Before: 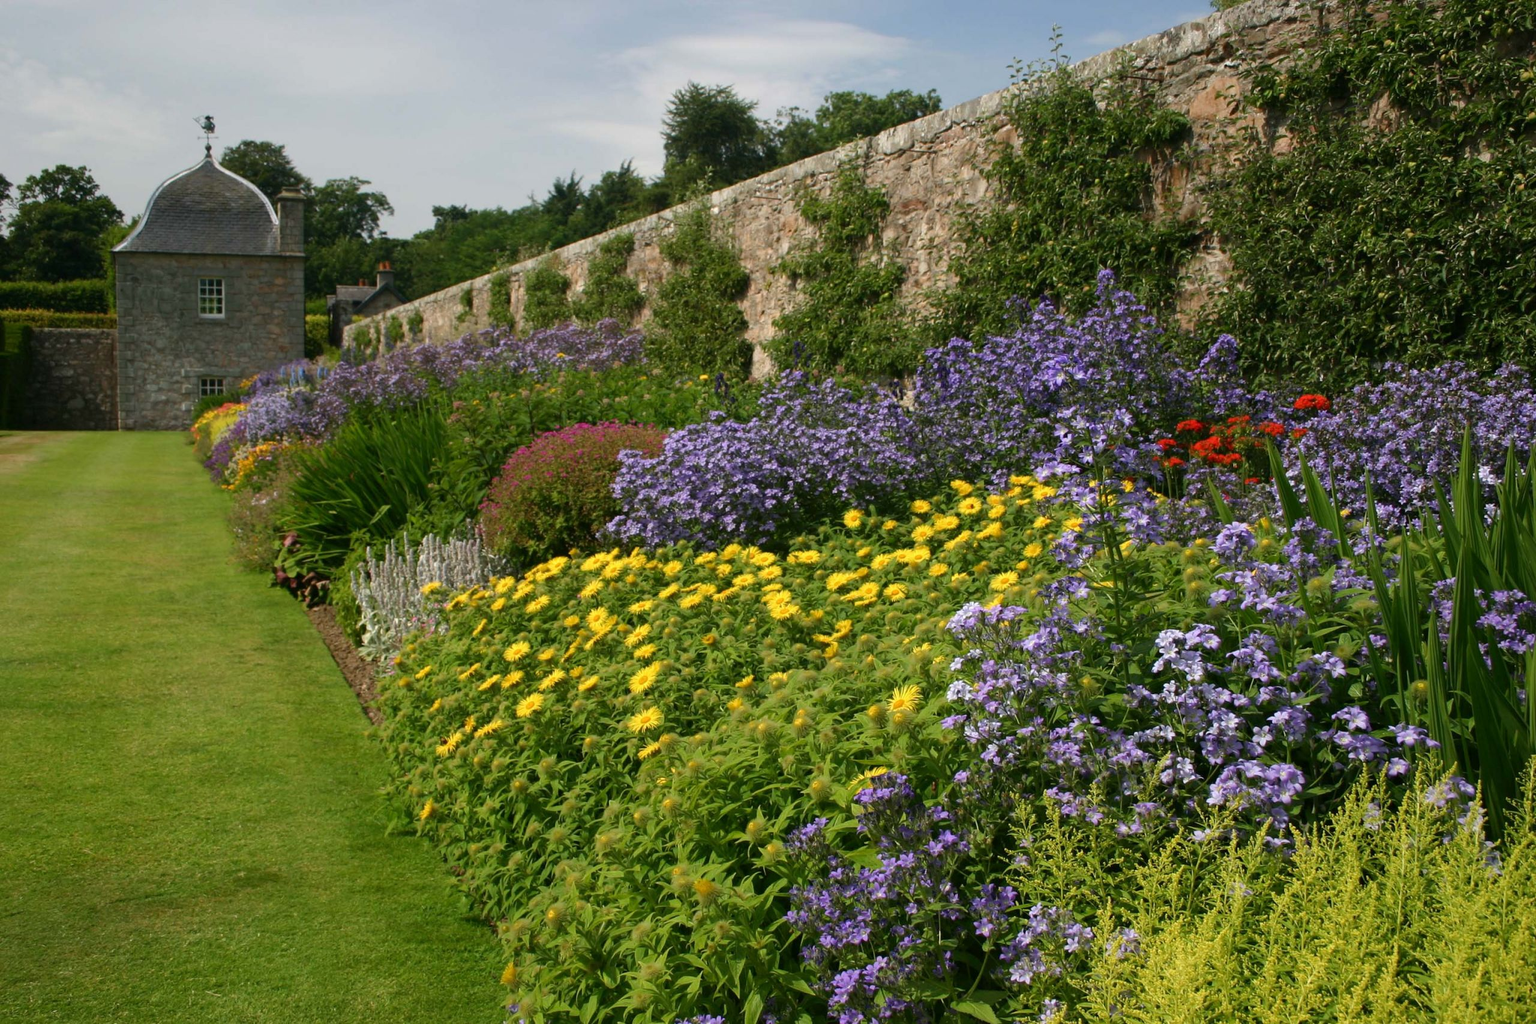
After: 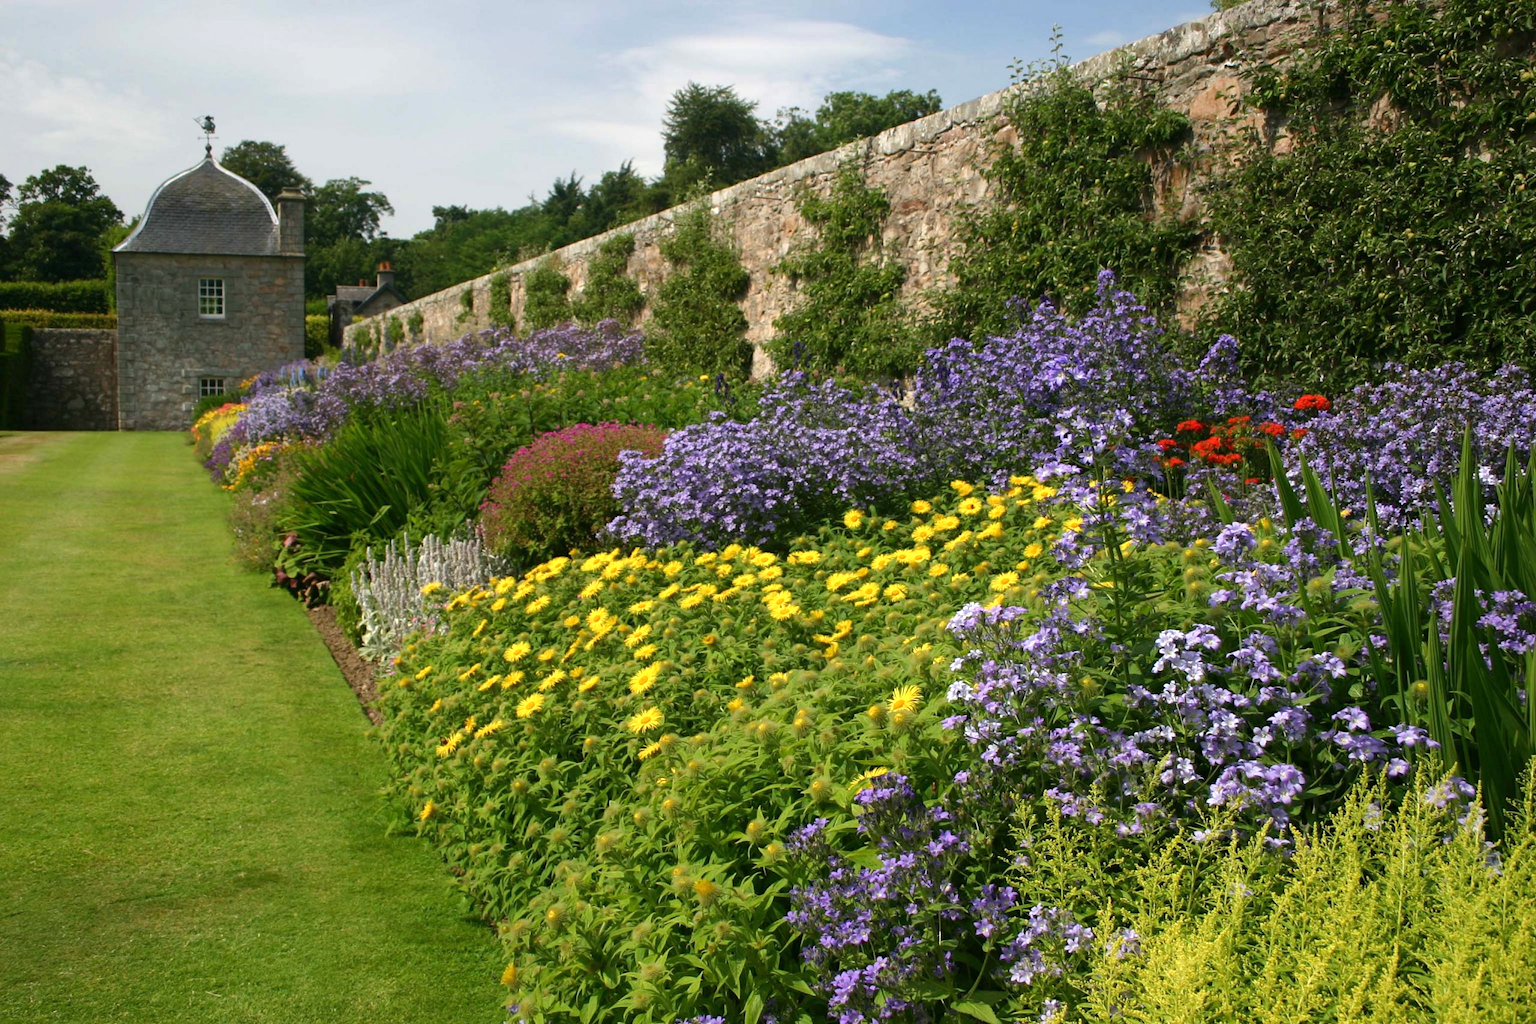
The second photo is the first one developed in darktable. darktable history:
tone equalizer: -8 EV -0.387 EV, -7 EV -0.402 EV, -6 EV -0.309 EV, -5 EV -0.198 EV, -3 EV 0.194 EV, -2 EV 0.347 EV, -1 EV 0.363 EV, +0 EV 0.393 EV, smoothing diameter 24.94%, edges refinement/feathering 13.18, preserve details guided filter
